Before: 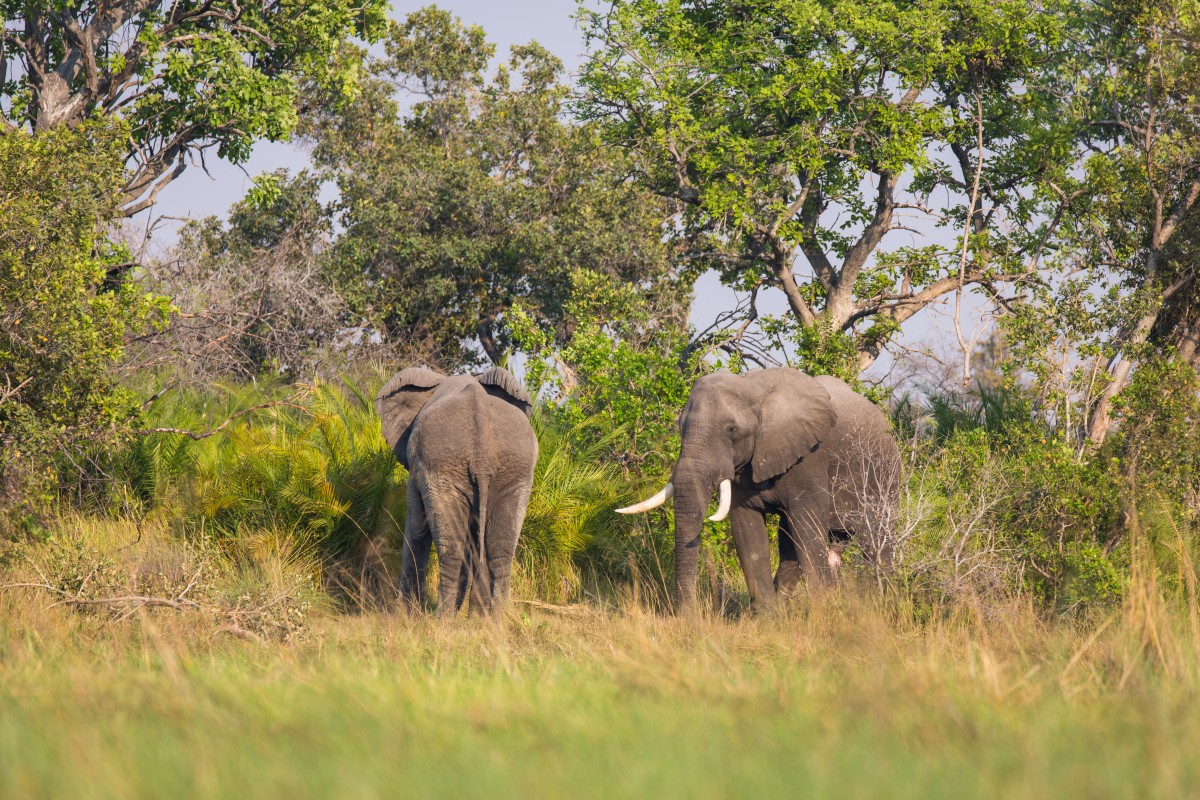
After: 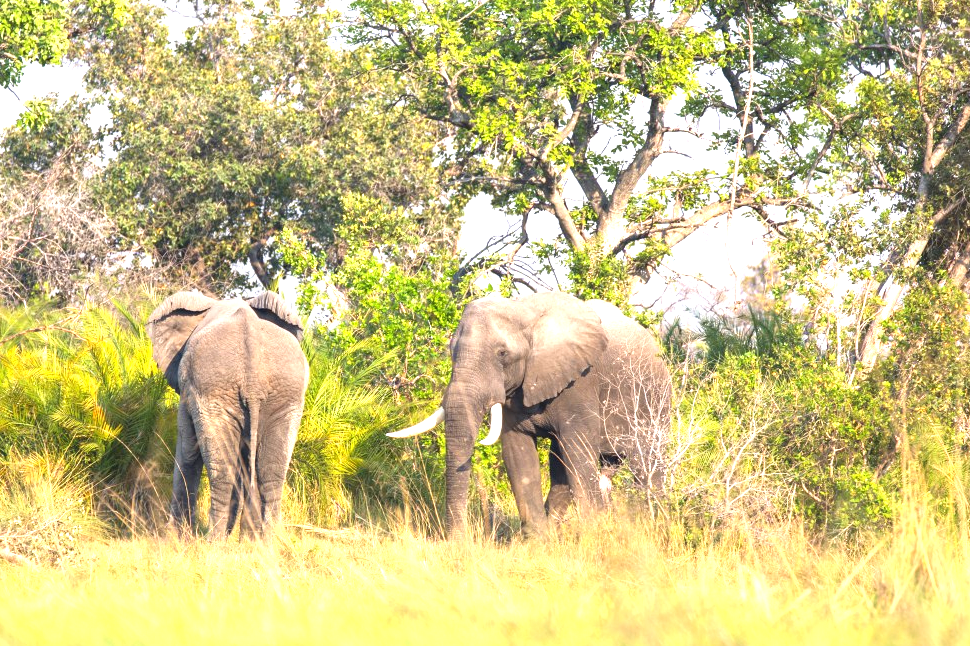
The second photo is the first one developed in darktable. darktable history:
crop: left 19.159%, top 9.58%, bottom 9.58%
exposure: black level correction 0, exposure 1.45 EV, compensate exposure bias true, compensate highlight preservation false
